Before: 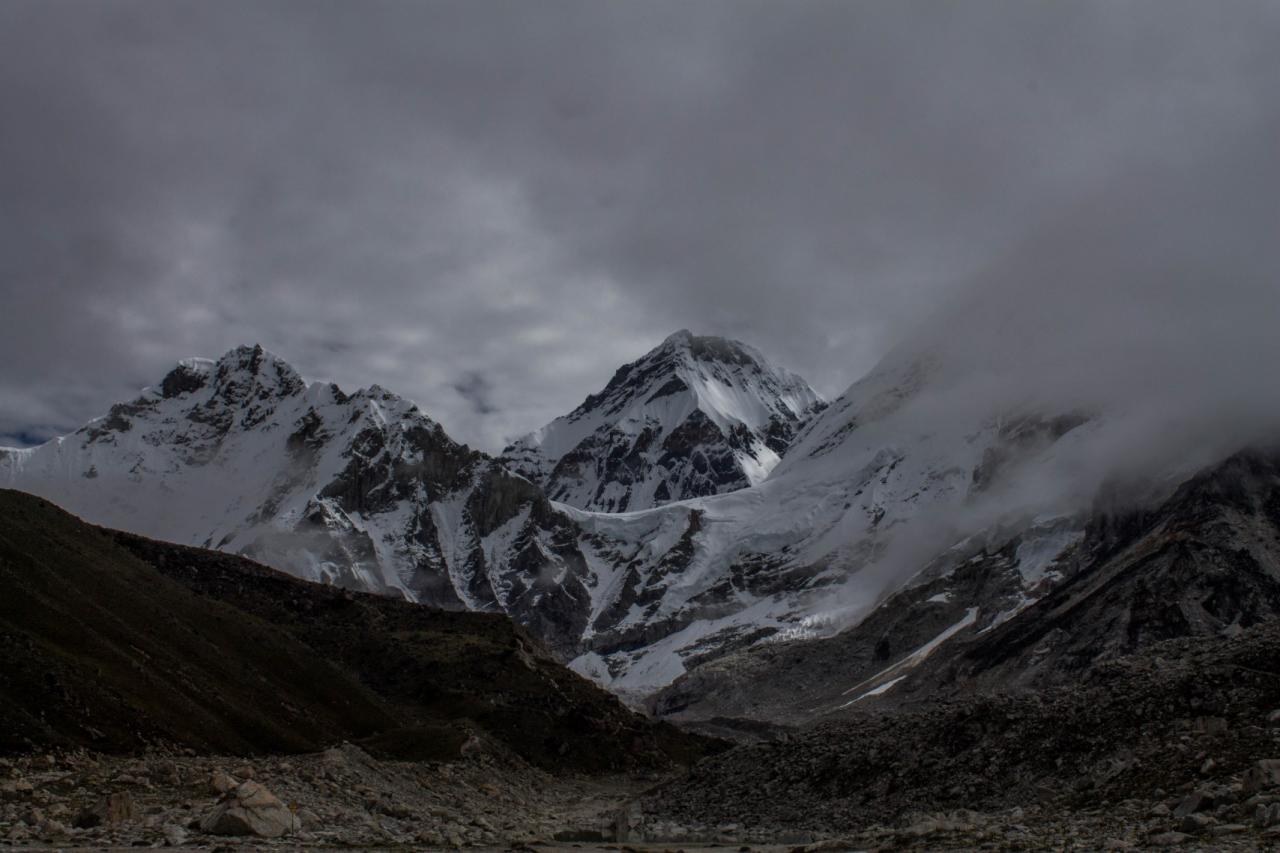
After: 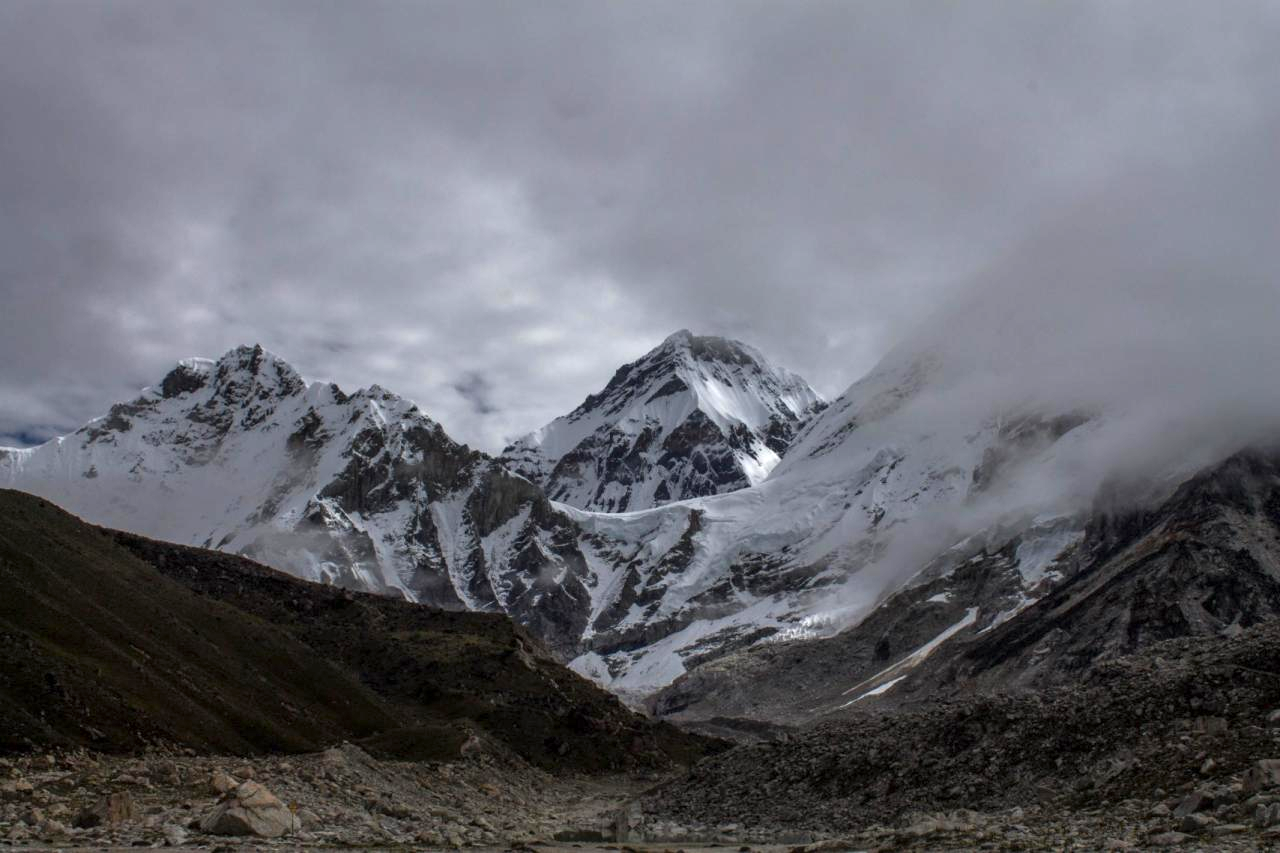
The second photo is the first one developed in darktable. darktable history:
exposure: exposure 0.99 EV, compensate exposure bias true, compensate highlight preservation false
